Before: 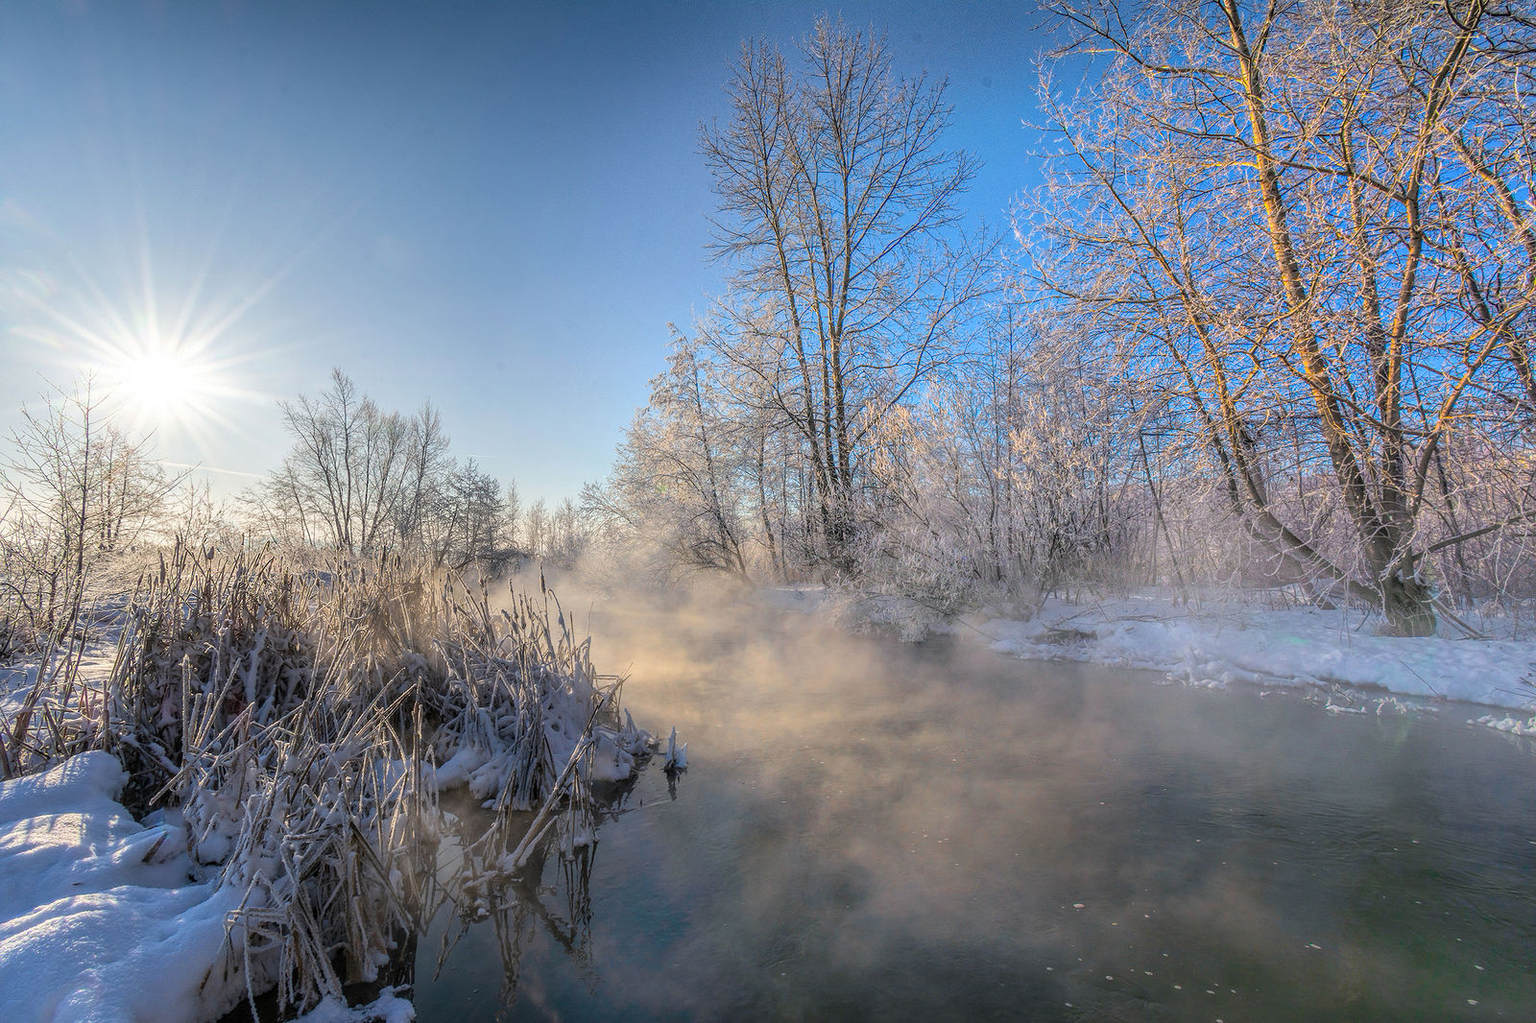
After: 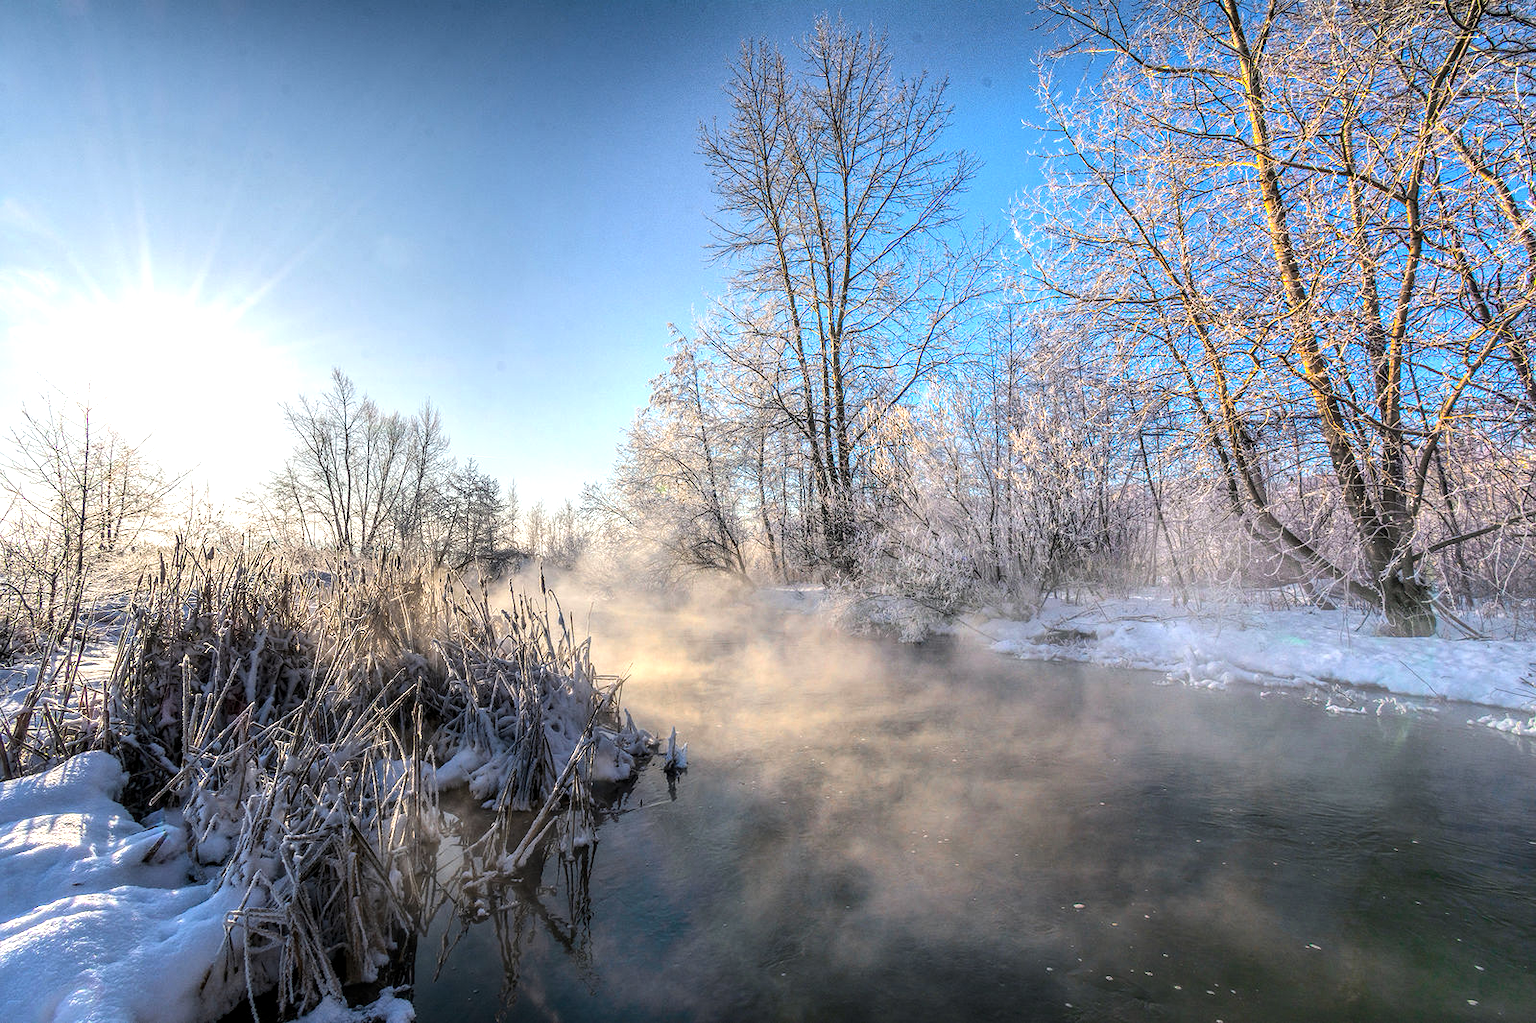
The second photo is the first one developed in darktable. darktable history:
local contrast: highlights 100%, shadows 100%, detail 120%, midtone range 0.2
tone equalizer: -8 EV -0.75 EV, -7 EV -0.7 EV, -6 EV -0.6 EV, -5 EV -0.4 EV, -3 EV 0.4 EV, -2 EV 0.6 EV, -1 EV 0.7 EV, +0 EV 0.75 EV, edges refinement/feathering 500, mask exposure compensation -1.57 EV, preserve details no
